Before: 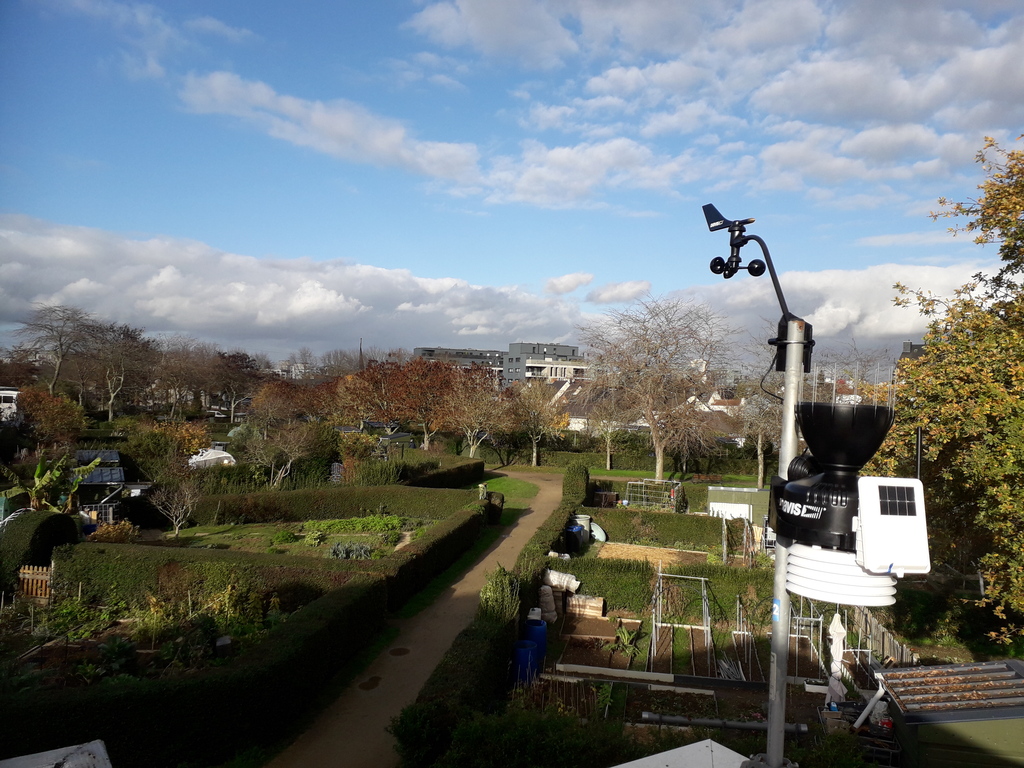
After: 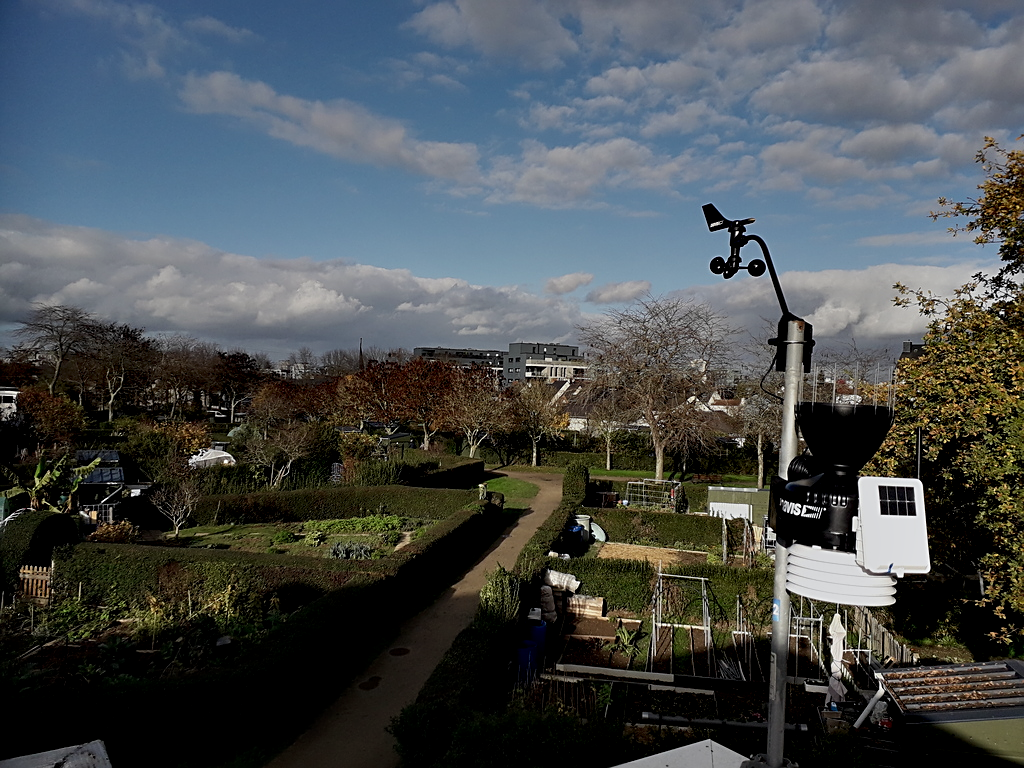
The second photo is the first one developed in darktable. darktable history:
shadows and highlights: radius 336.44, shadows 28.52, soften with gaussian
exposure: exposure -1.404 EV, compensate highlight preservation false
sharpen: on, module defaults
contrast equalizer: octaves 7, y [[0.6 ×6], [0.55 ×6], [0 ×6], [0 ×6], [0 ×6]]
